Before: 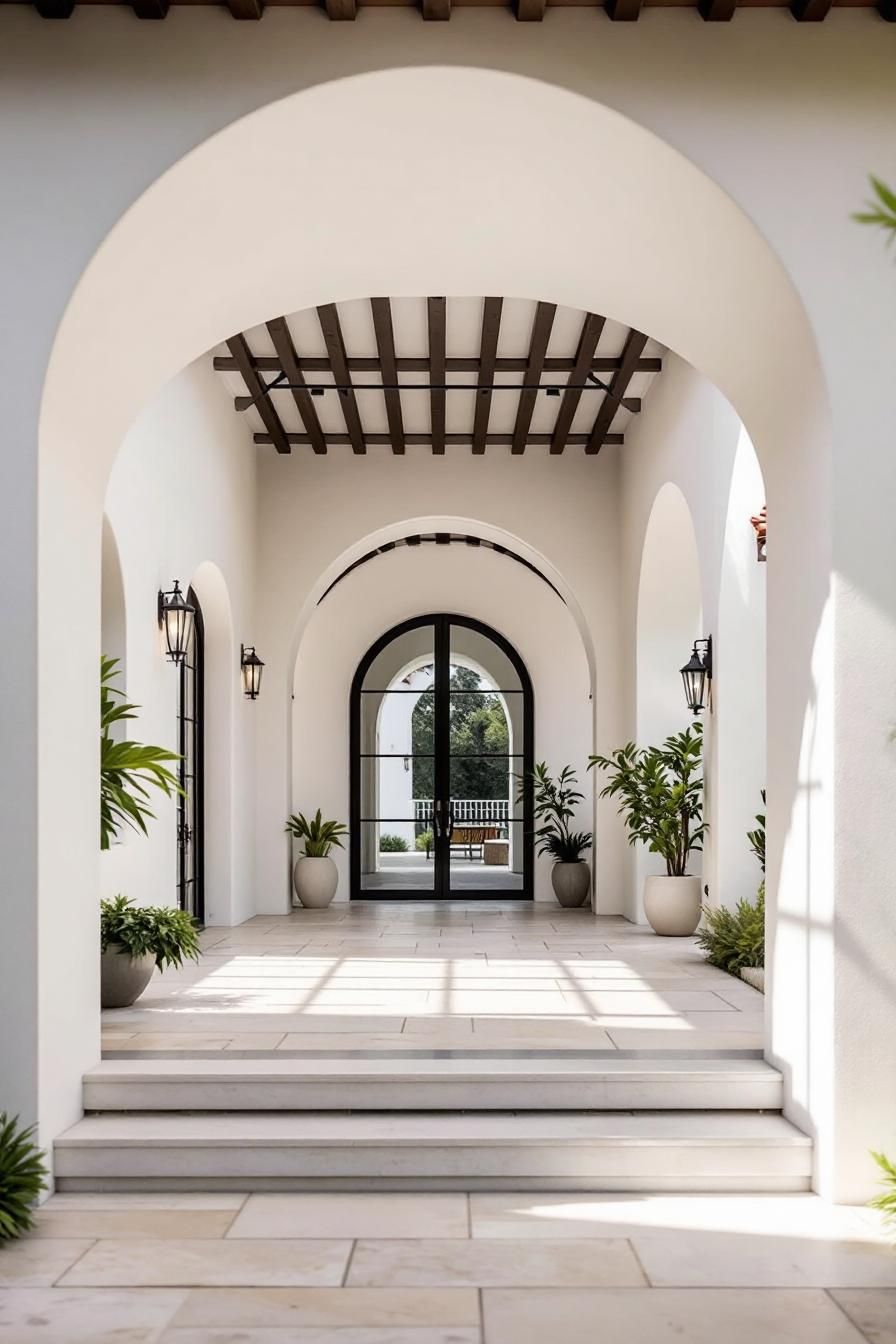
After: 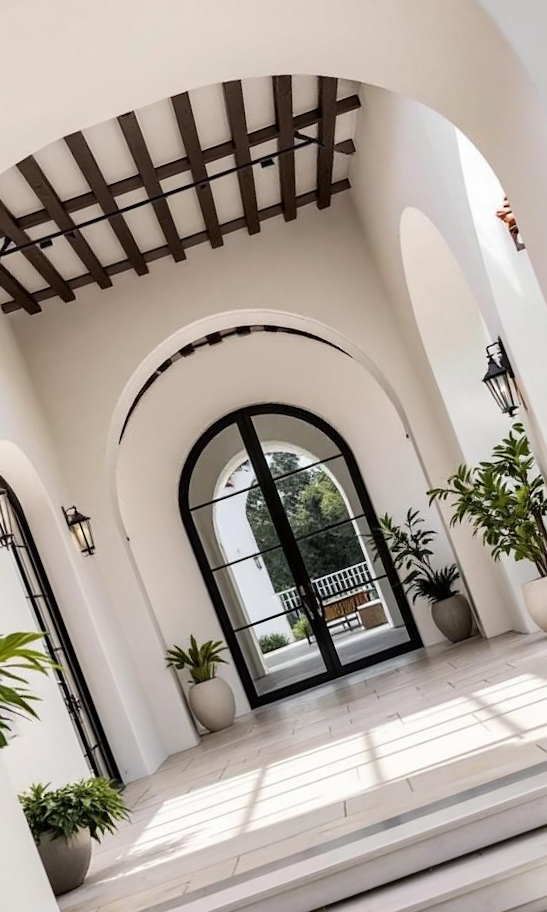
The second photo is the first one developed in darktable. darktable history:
crop and rotate: angle 20.16°, left 6.972%, right 4.02%, bottom 1.172%
